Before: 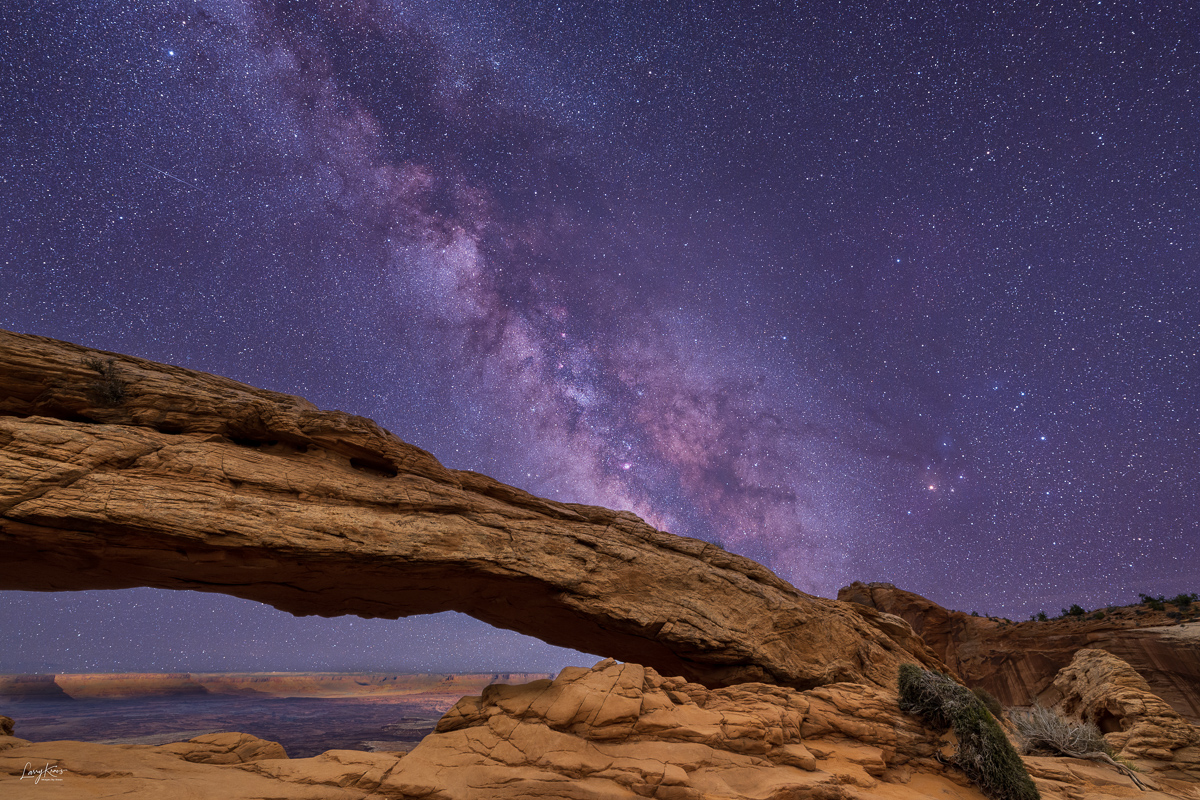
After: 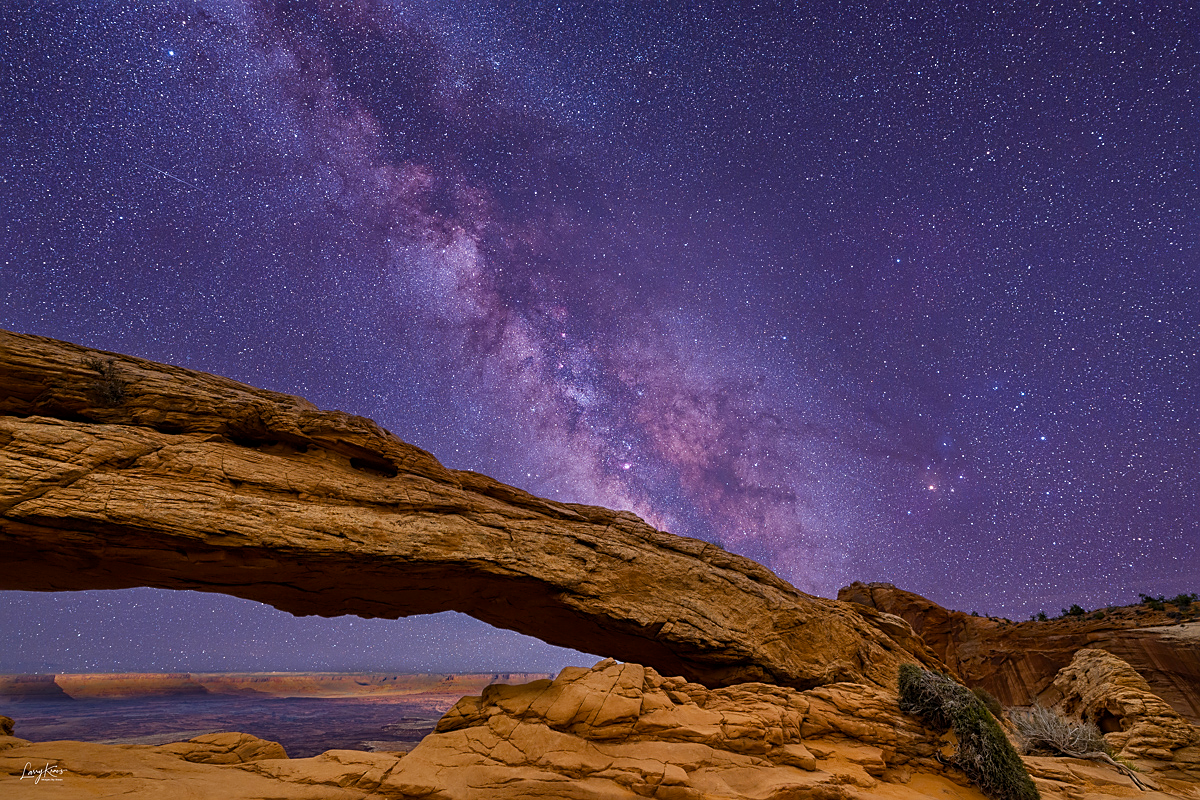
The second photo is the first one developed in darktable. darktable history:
color balance rgb: perceptual saturation grading › global saturation 20.875%, perceptual saturation grading › highlights -19.936%, perceptual saturation grading › shadows 29.314%
sharpen: on, module defaults
